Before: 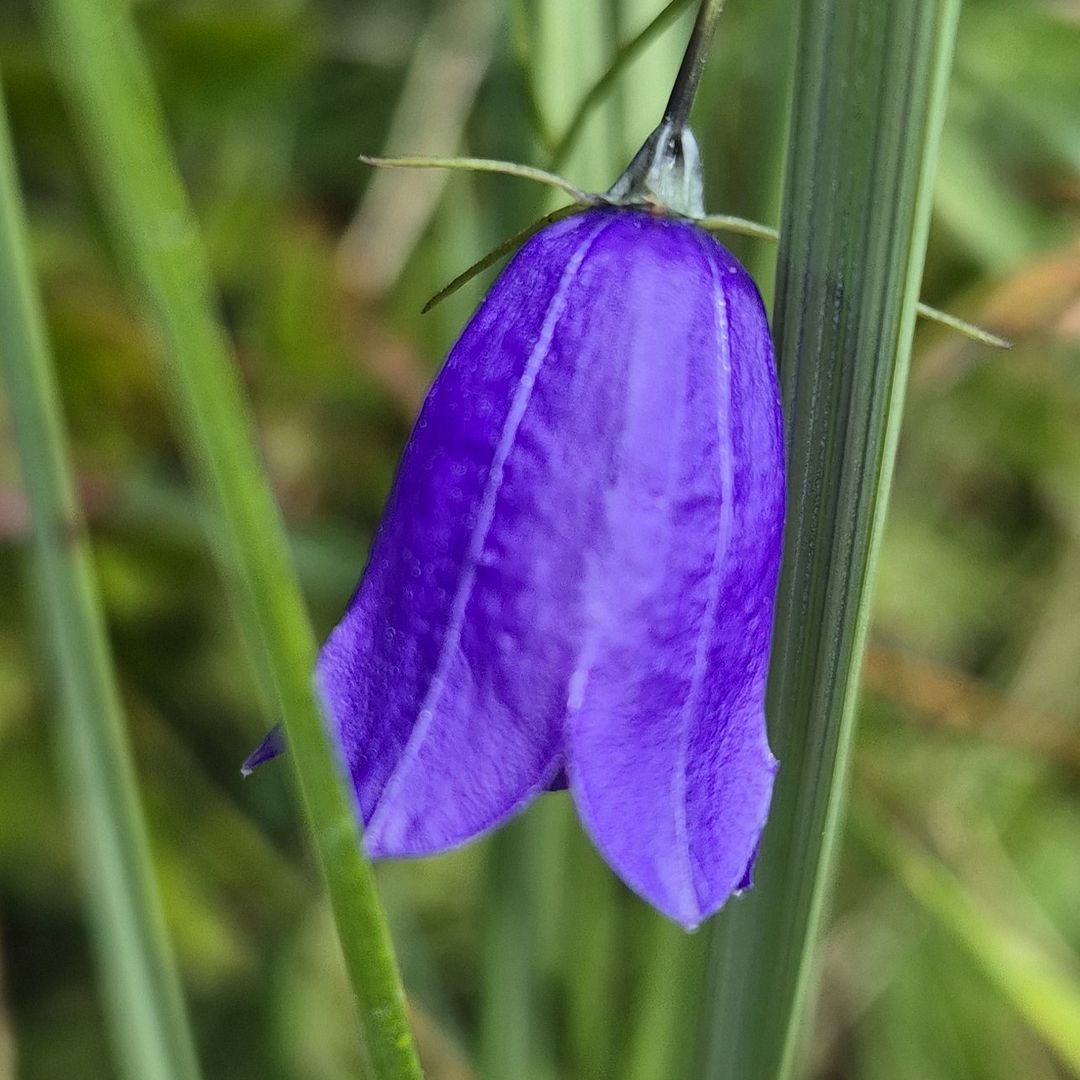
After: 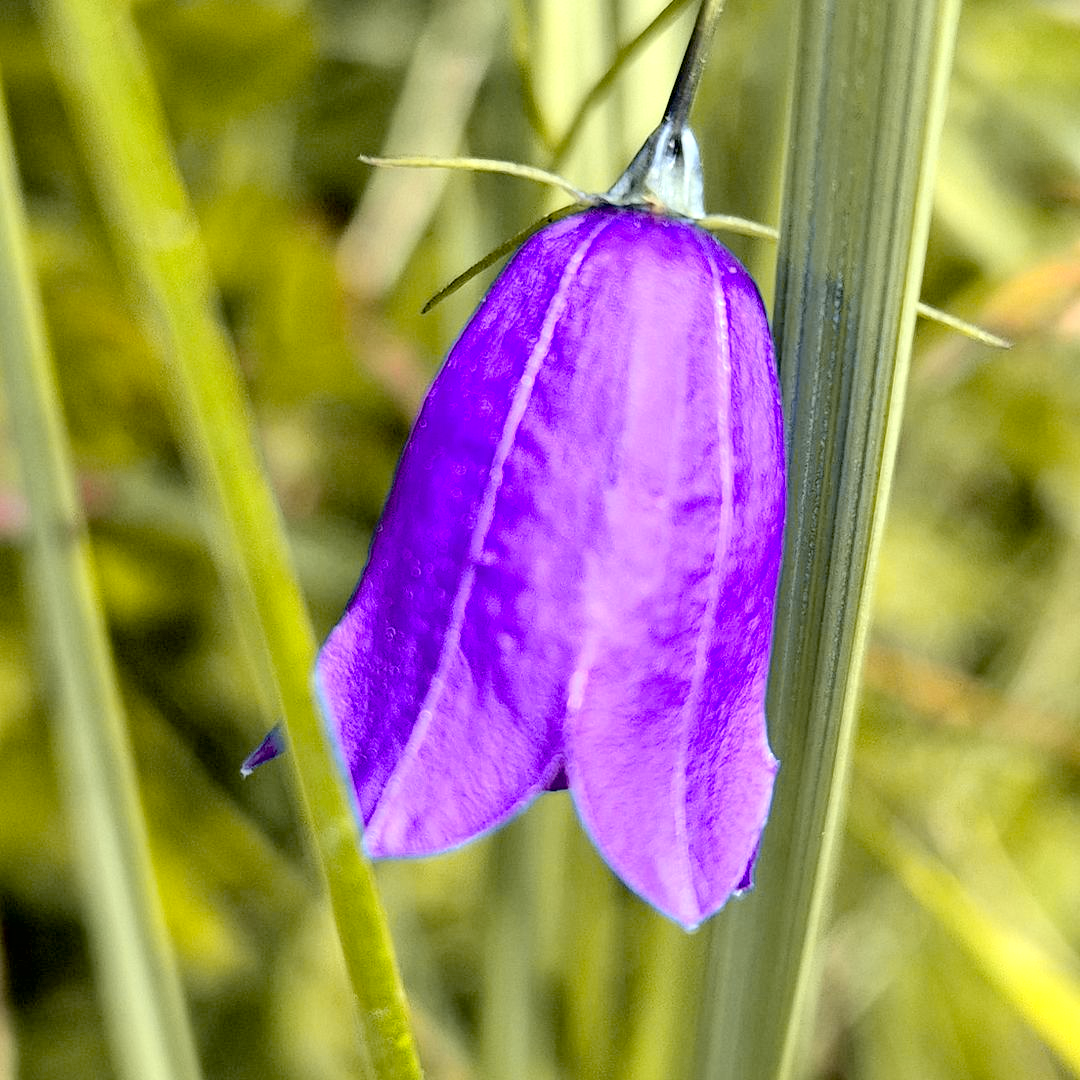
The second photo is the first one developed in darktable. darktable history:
exposure: black level correction 0.01, exposure 1 EV, compensate highlight preservation false
tone curve: curves: ch0 [(0, 0) (0.07, 0.052) (0.23, 0.254) (0.486, 0.53) (0.822, 0.825) (0.994, 0.955)]; ch1 [(0, 0) (0.226, 0.261) (0.379, 0.442) (0.469, 0.472) (0.495, 0.495) (0.514, 0.504) (0.561, 0.568) (0.59, 0.612) (1, 1)]; ch2 [(0, 0) (0.269, 0.299) (0.459, 0.441) (0.498, 0.499) (0.523, 0.52) (0.551, 0.576) (0.629, 0.643) (0.659, 0.681) (0.718, 0.764) (1, 1)], color space Lab, independent channels, preserve colors none
